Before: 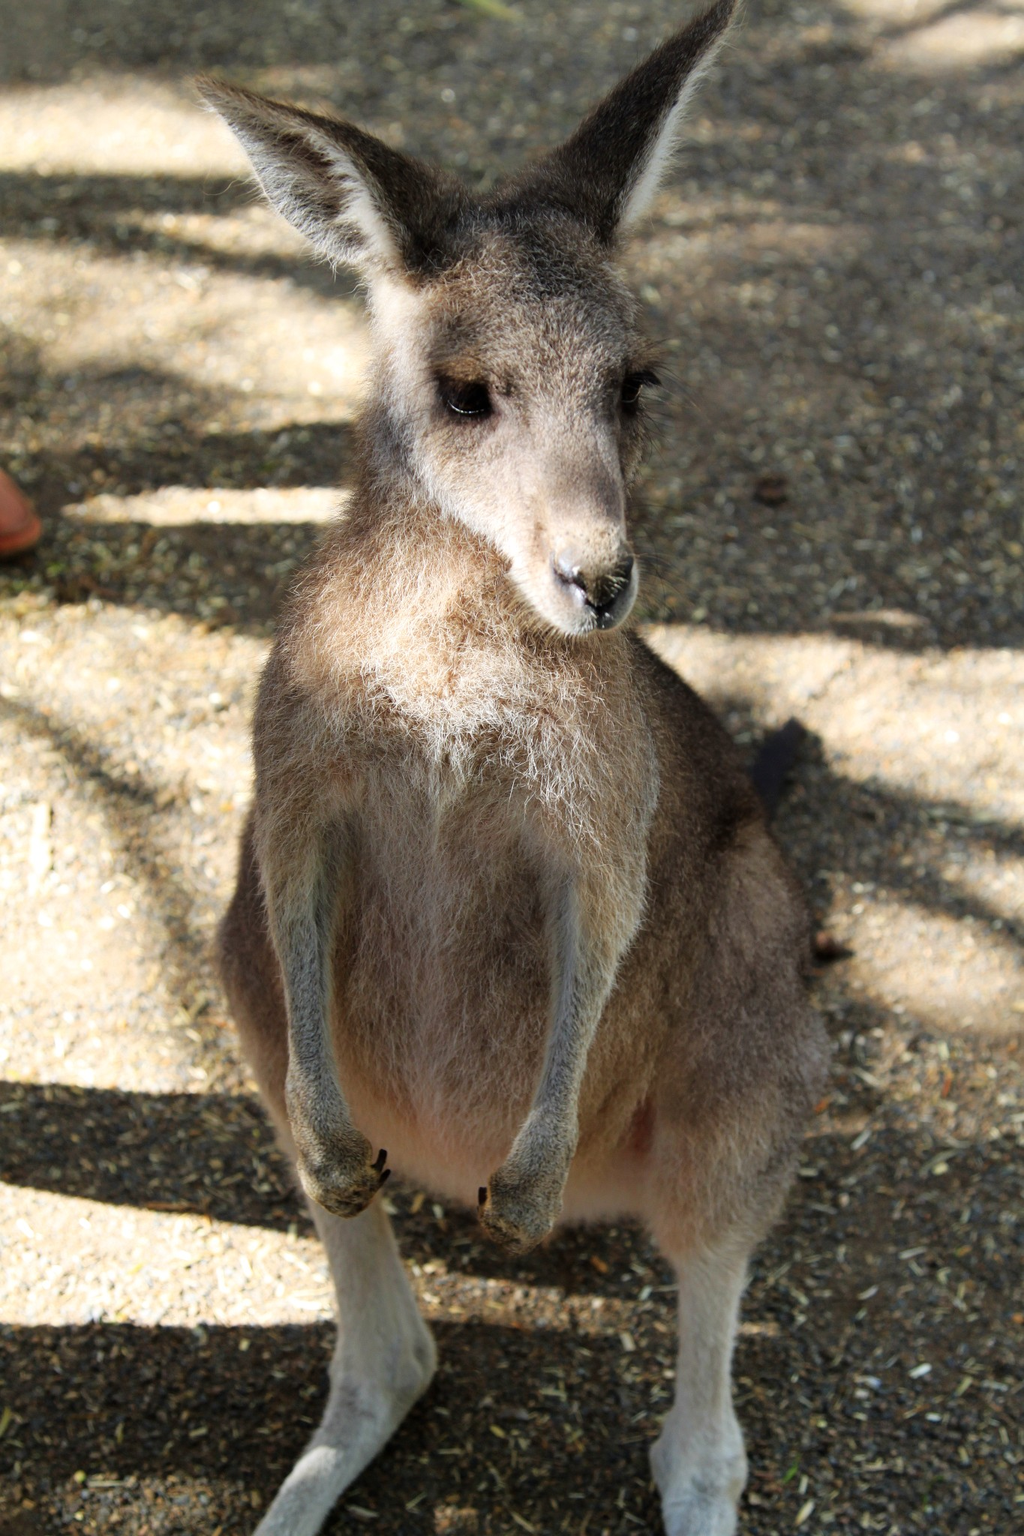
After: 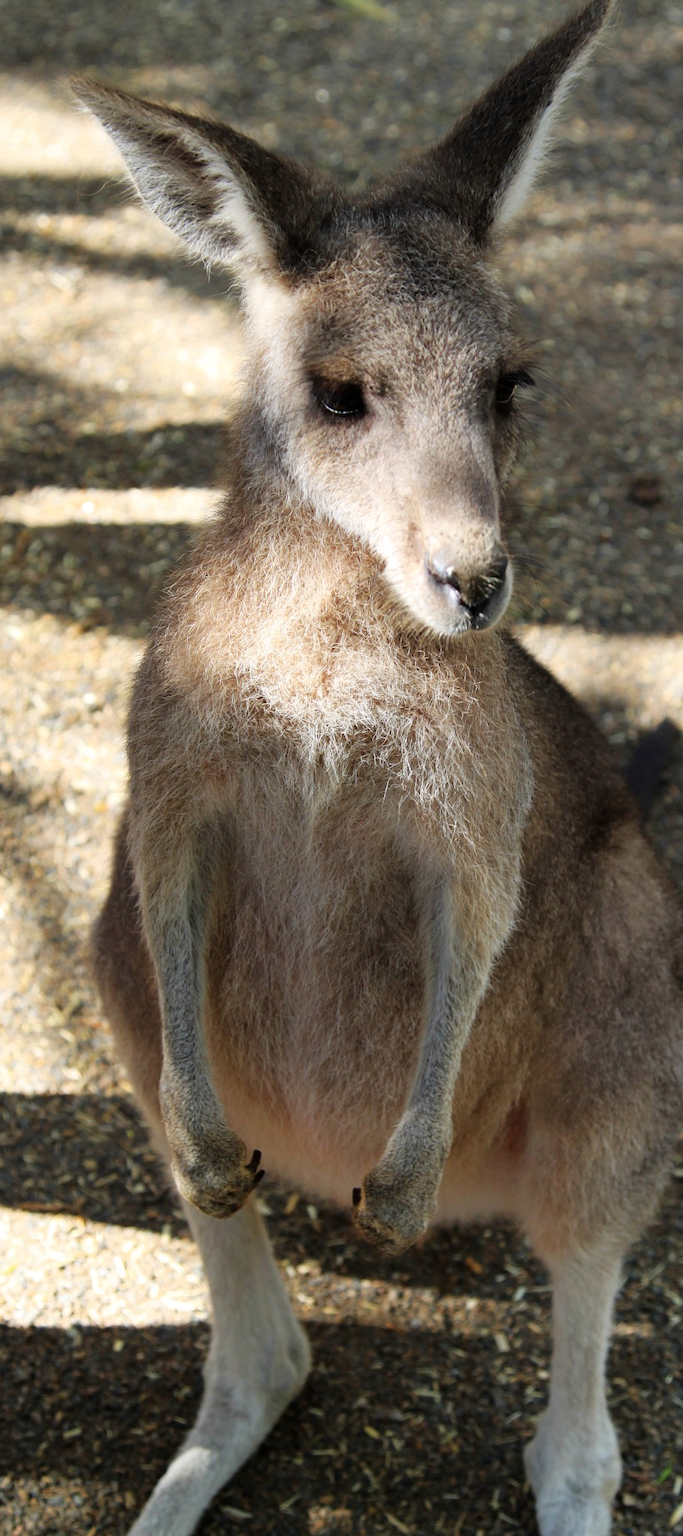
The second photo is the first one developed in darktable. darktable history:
crop and rotate: left 12.369%, right 20.854%
